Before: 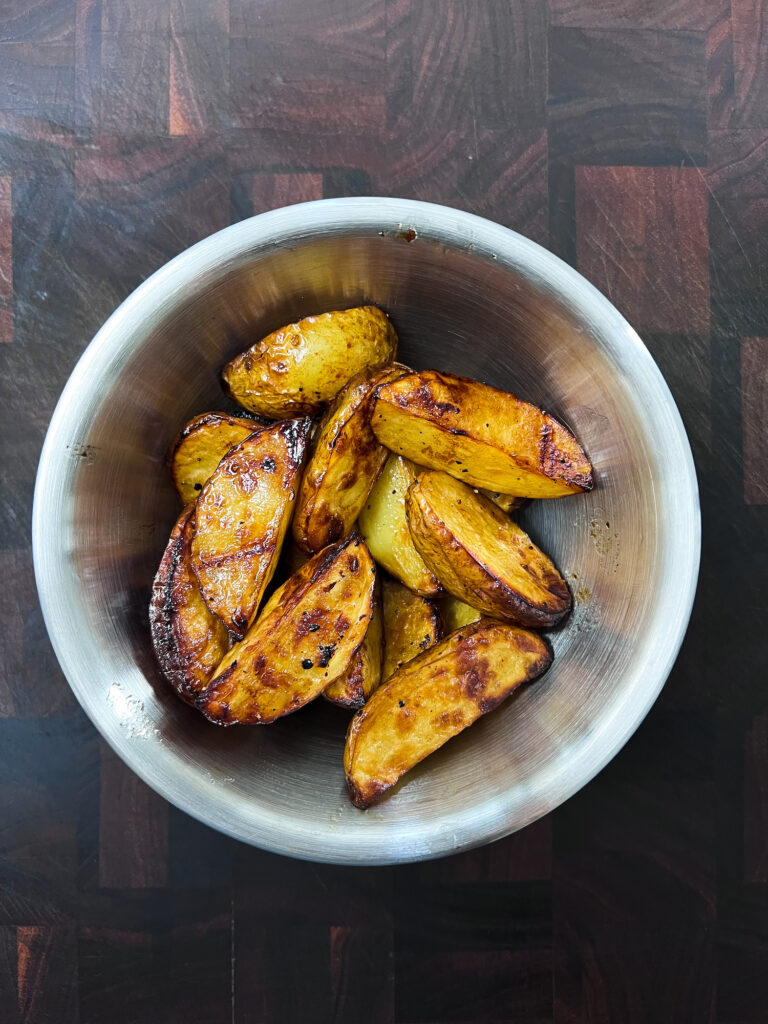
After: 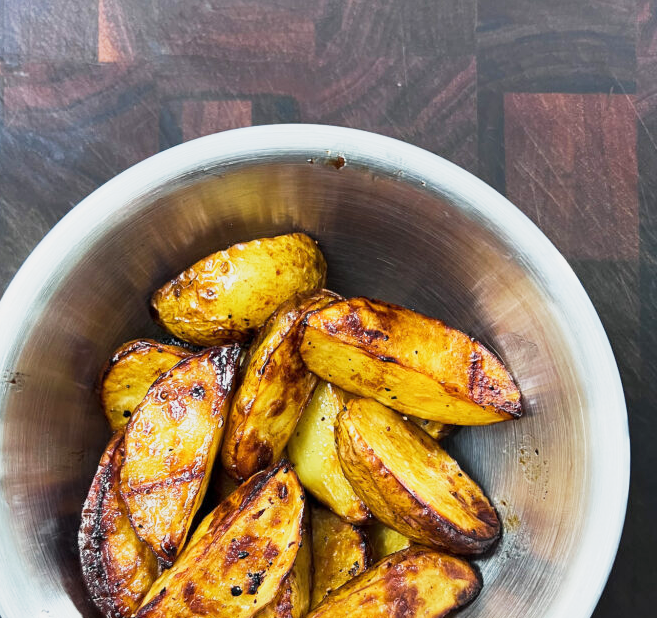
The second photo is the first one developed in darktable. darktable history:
base curve: curves: ch0 [(0, 0) (0.088, 0.125) (0.176, 0.251) (0.354, 0.501) (0.613, 0.749) (1, 0.877)], preserve colors none
crop and rotate: left 9.345%, top 7.22%, right 4.982%, bottom 32.331%
